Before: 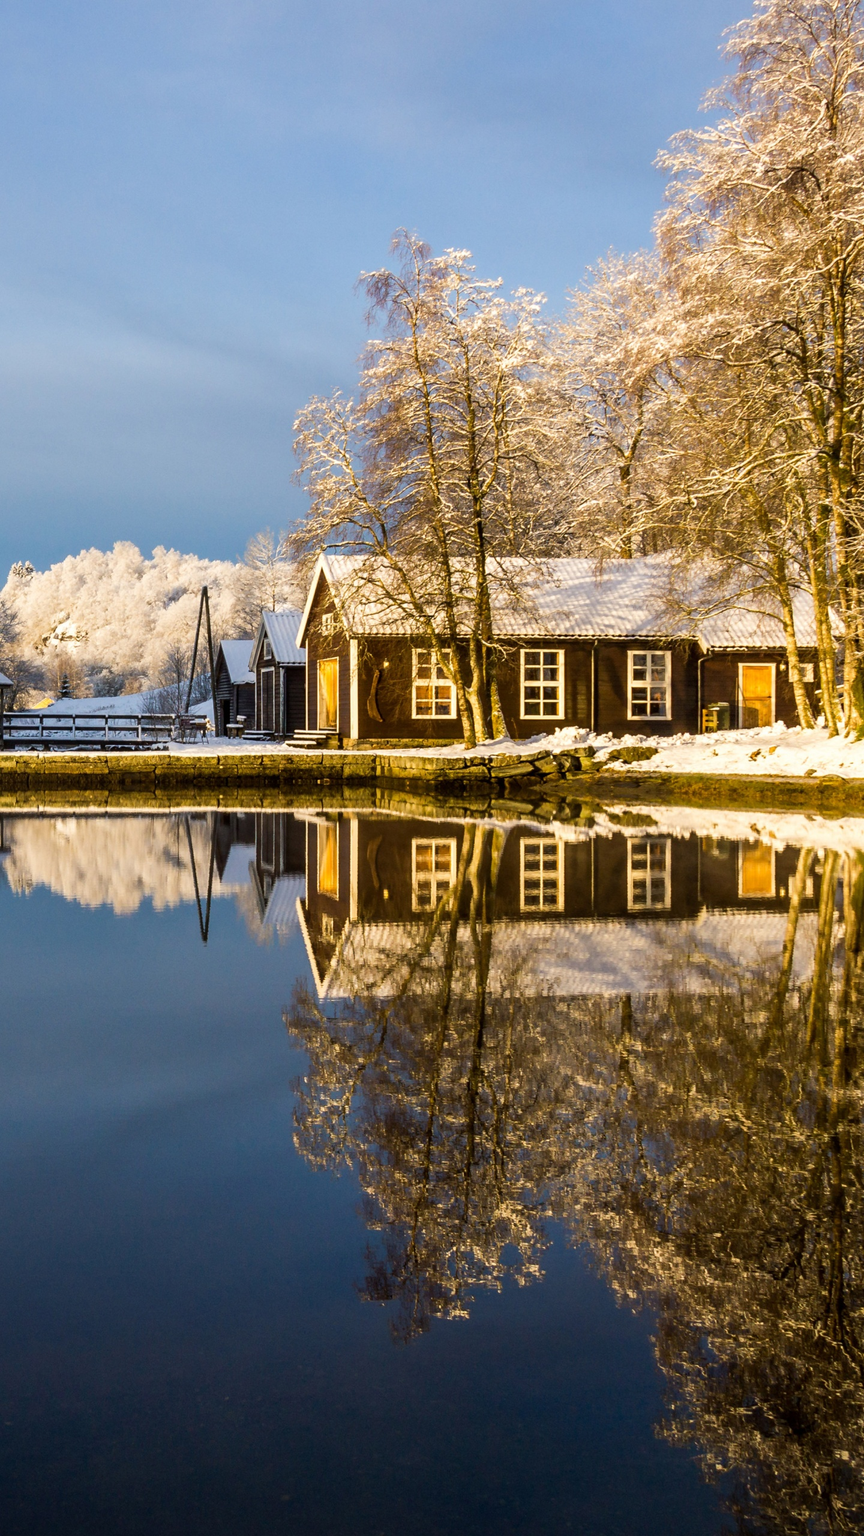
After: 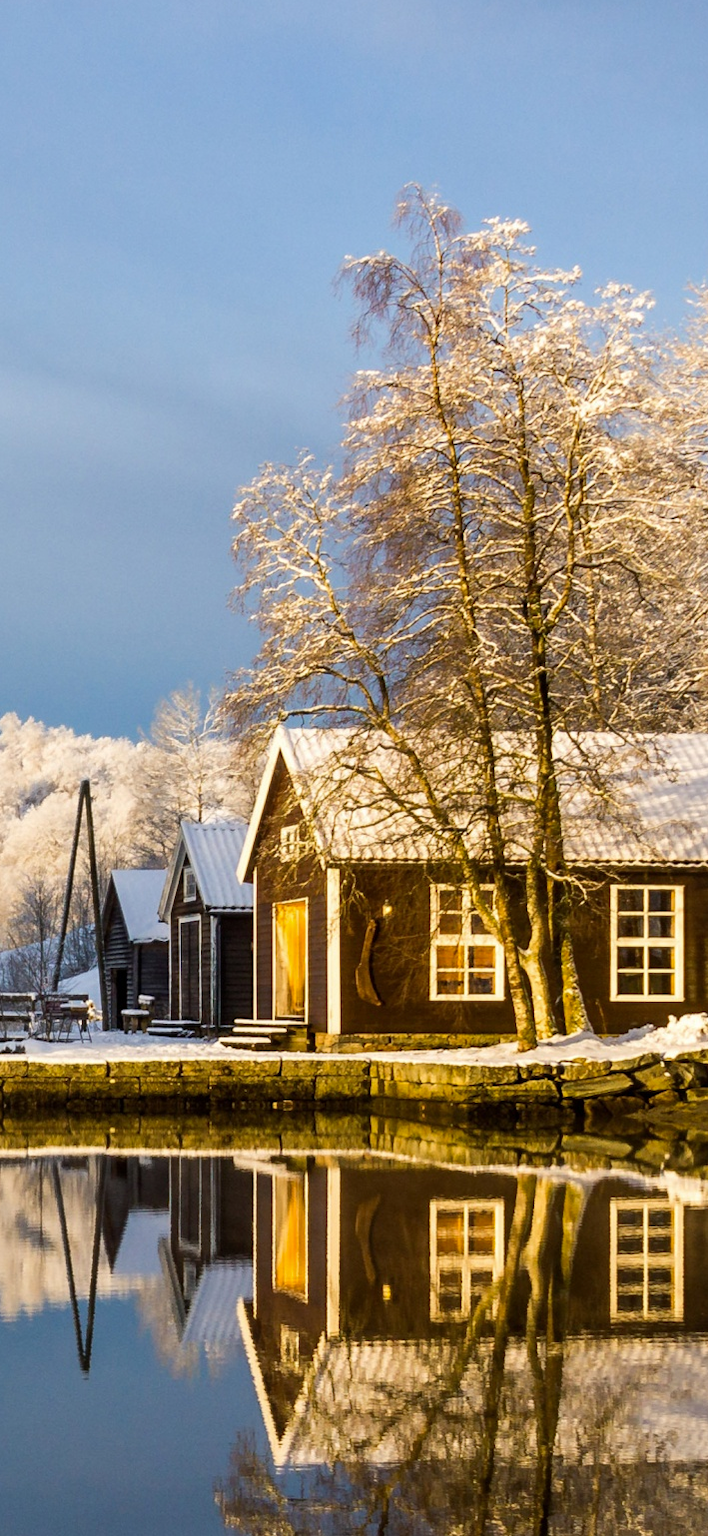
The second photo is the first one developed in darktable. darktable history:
crop: left 17.835%, top 7.675%, right 32.881%, bottom 32.213%
vibrance: vibrance 20%
